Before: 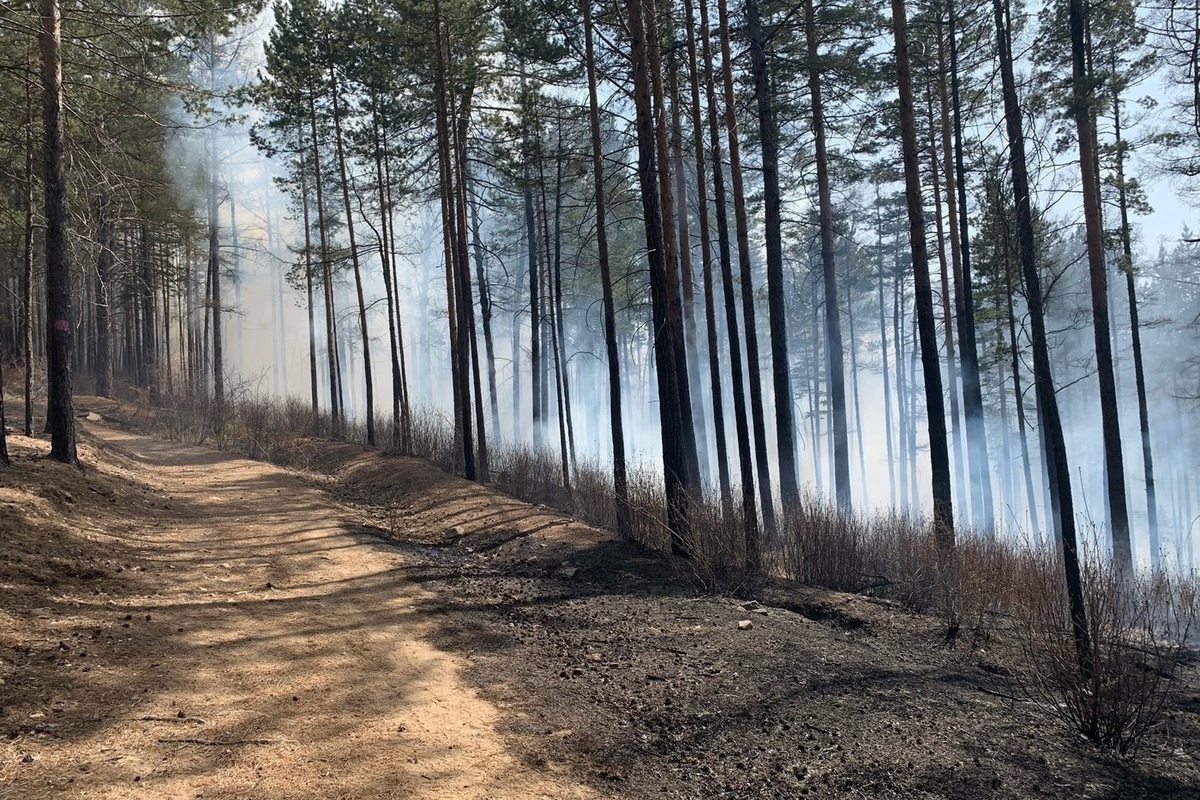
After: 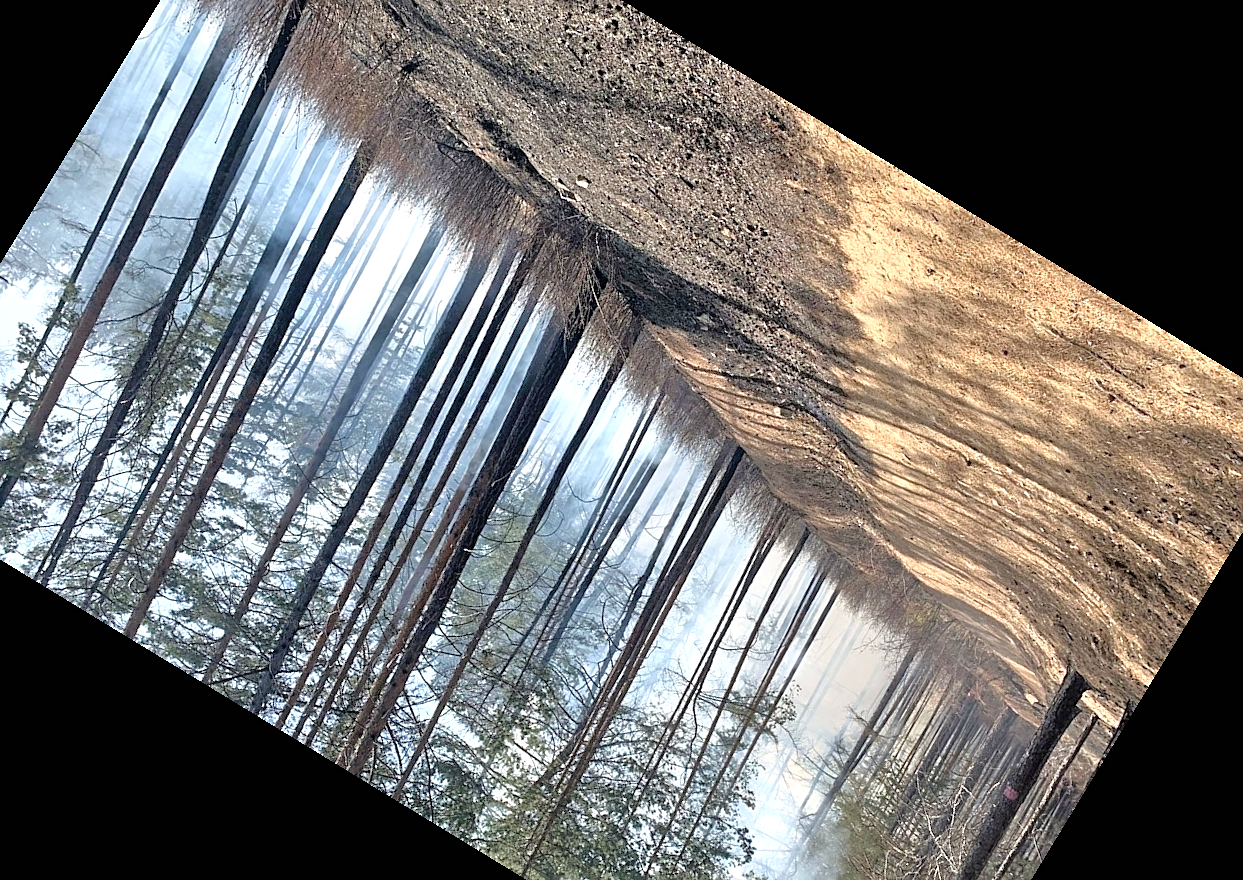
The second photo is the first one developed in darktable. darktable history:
sharpen: on, module defaults
crop and rotate: angle 148.68°, left 9.111%, top 15.603%, right 4.588%, bottom 17.041%
tone equalizer: -7 EV 0.15 EV, -6 EV 0.6 EV, -5 EV 1.15 EV, -4 EV 1.33 EV, -3 EV 1.15 EV, -2 EV 0.6 EV, -1 EV 0.15 EV, mask exposure compensation -0.5 EV
exposure: black level correction 0, exposure 0.5 EV, compensate exposure bias true, compensate highlight preservation false
